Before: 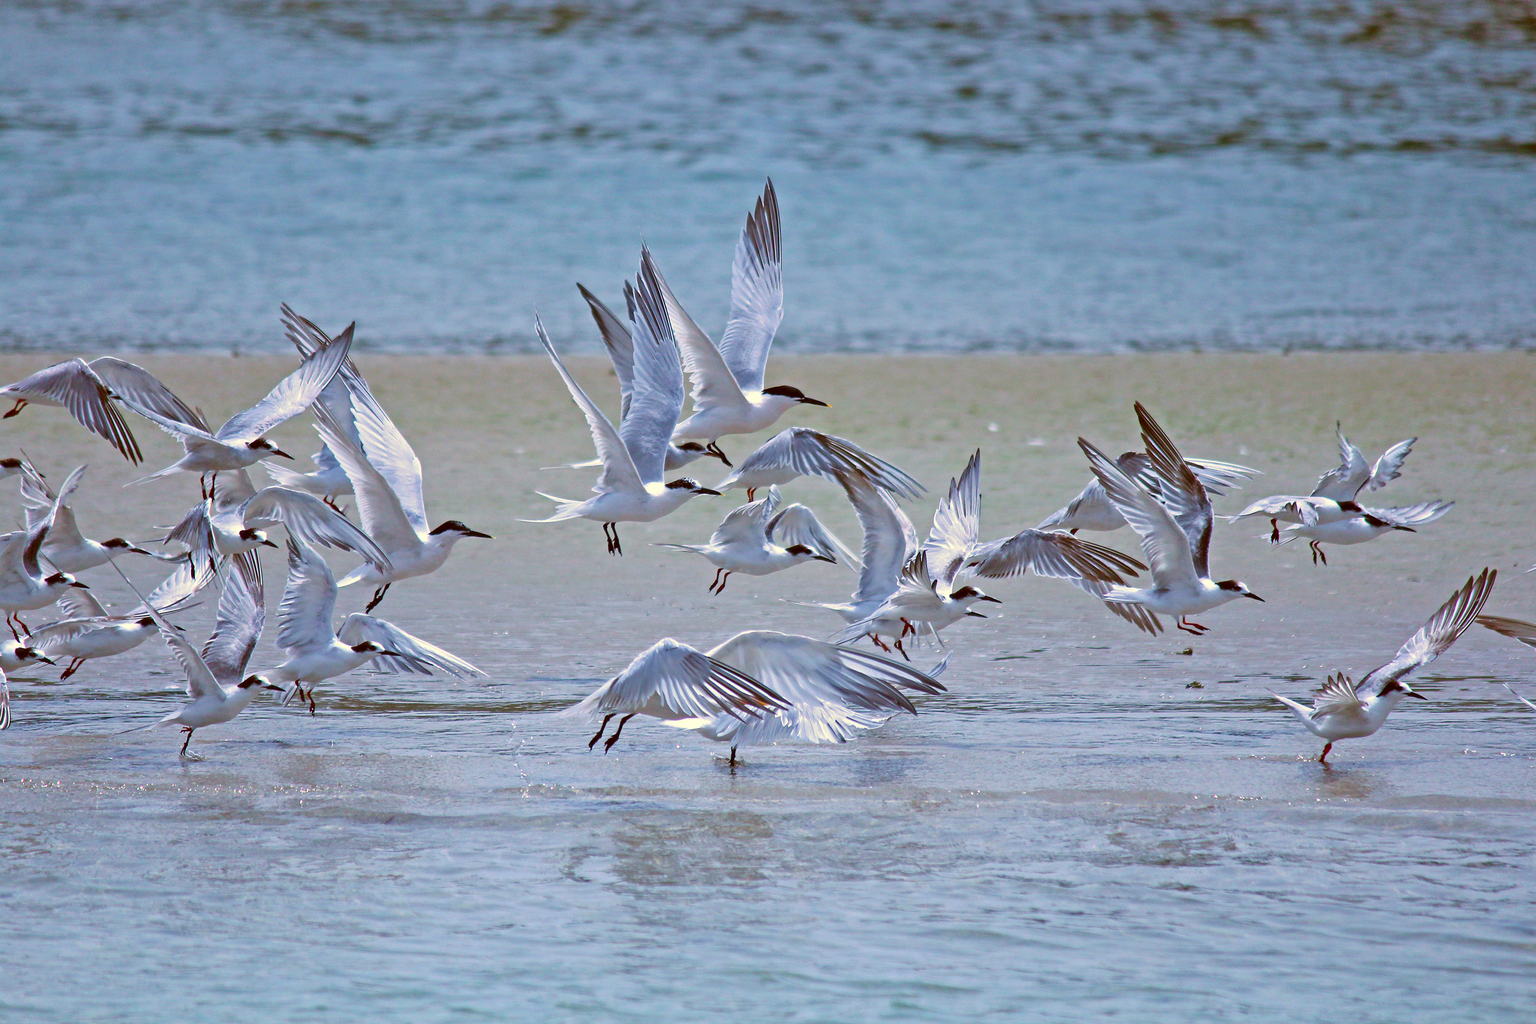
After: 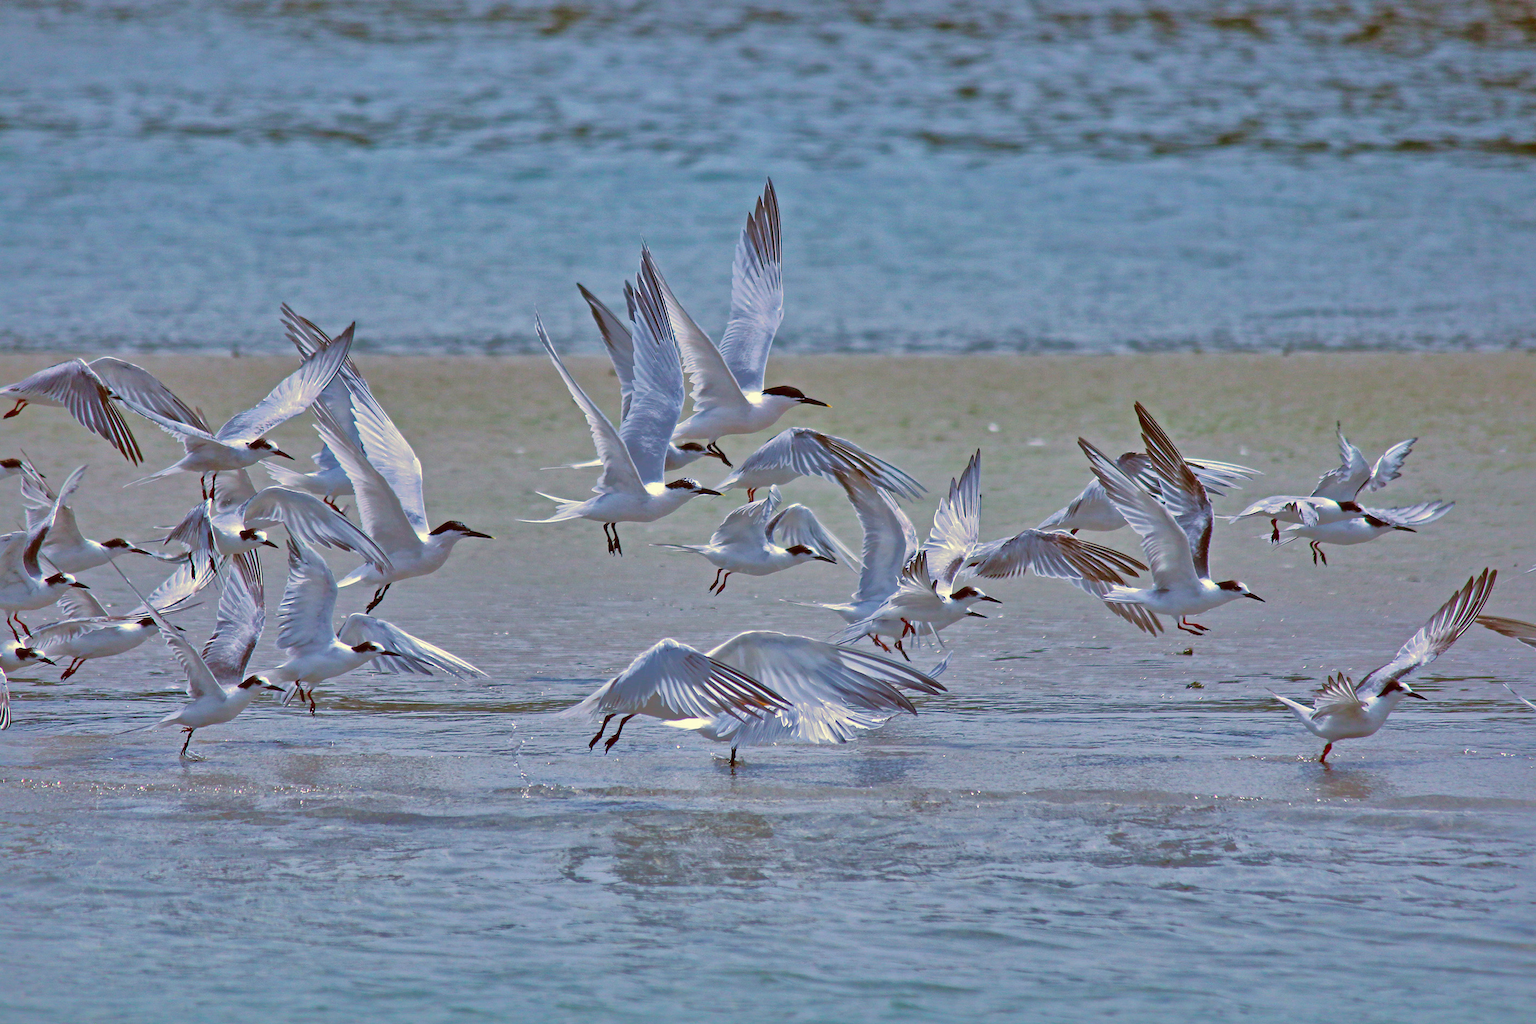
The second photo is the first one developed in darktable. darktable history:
shadows and highlights: shadows 37.89, highlights -76.32
